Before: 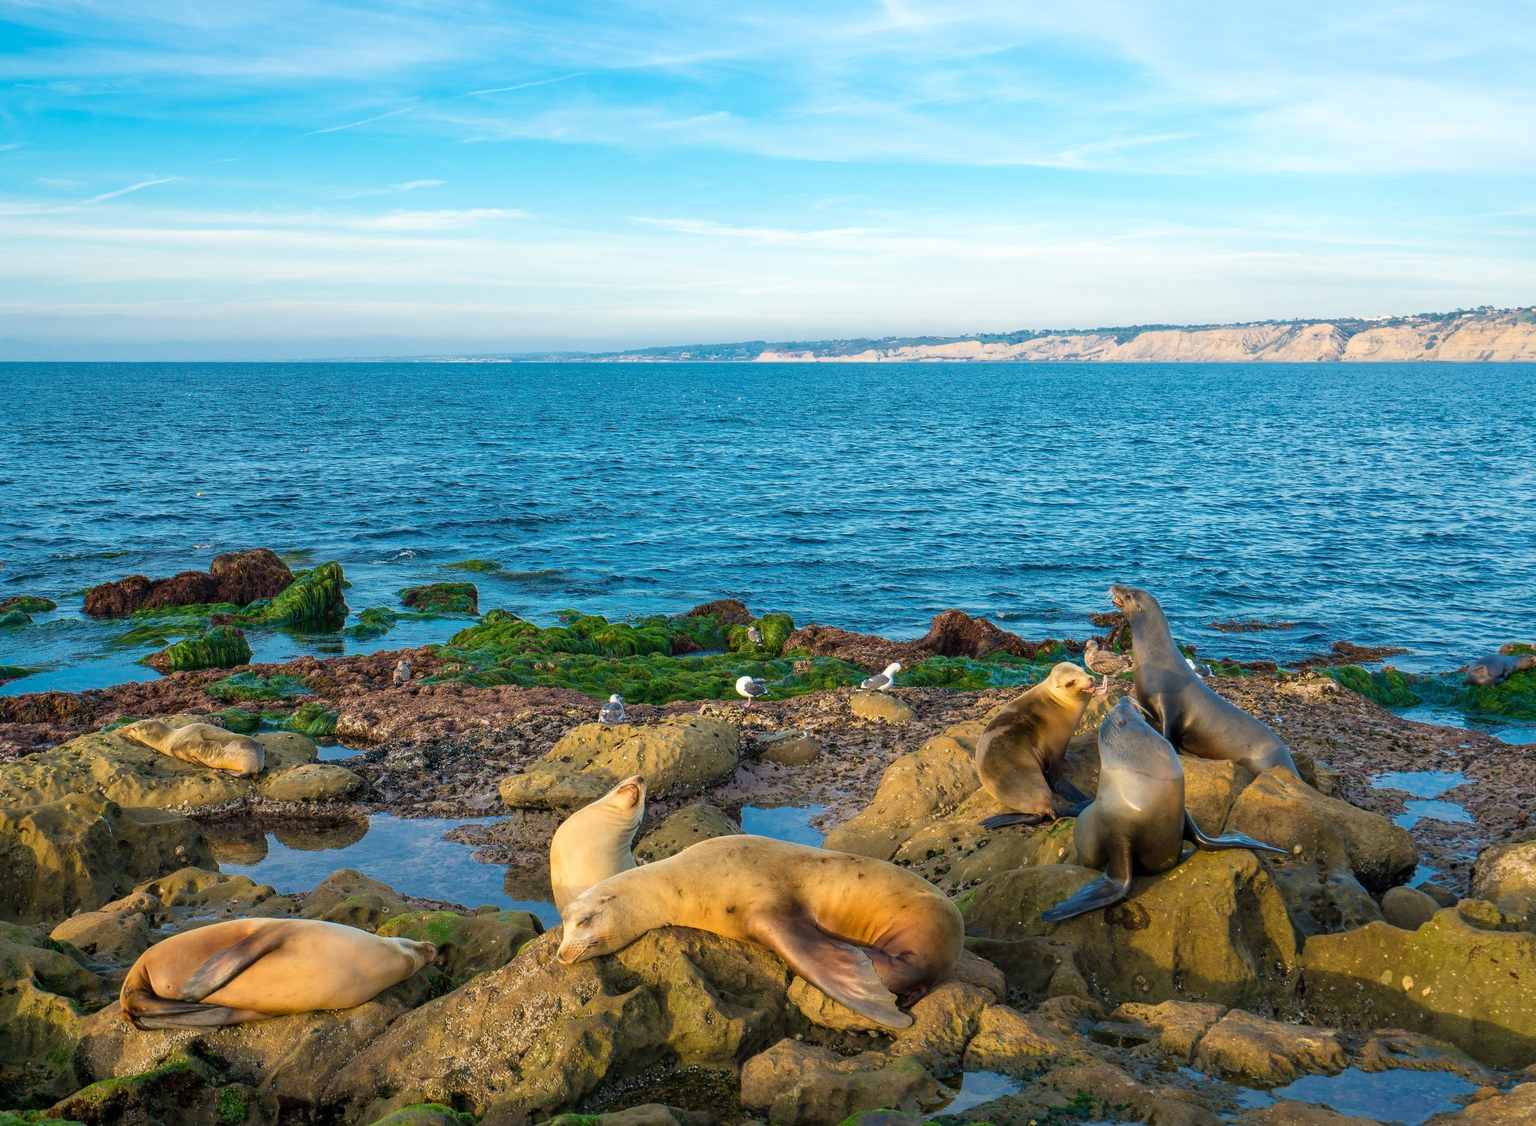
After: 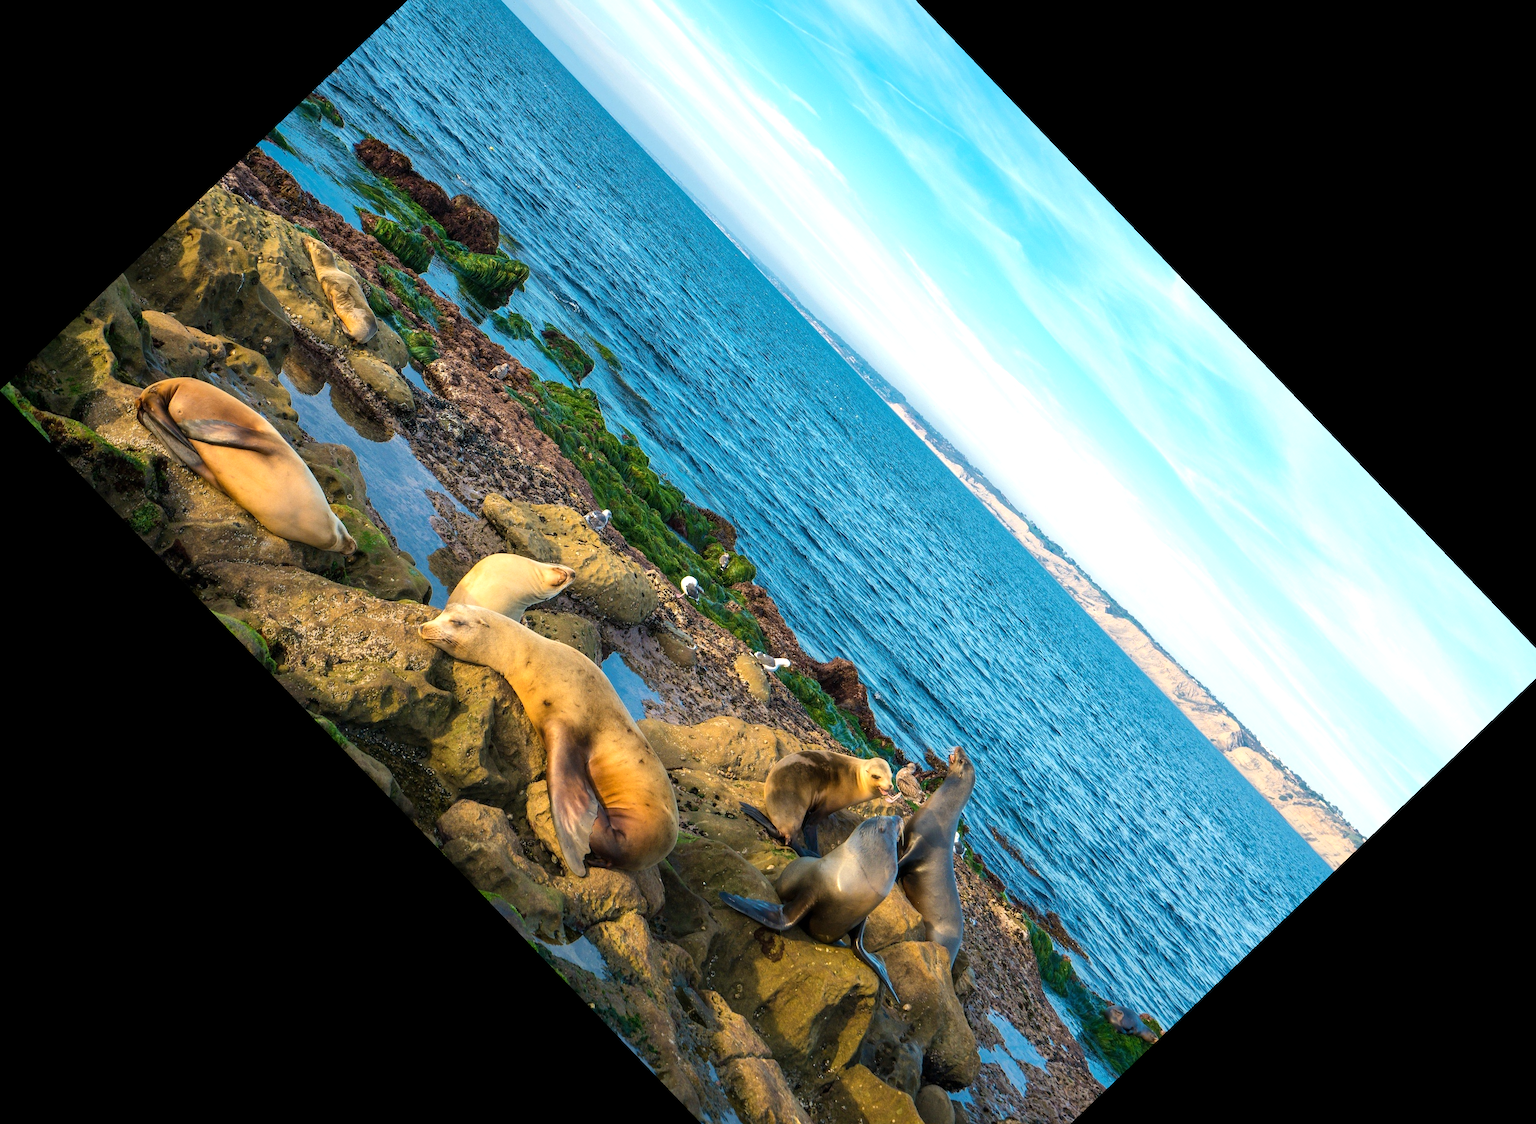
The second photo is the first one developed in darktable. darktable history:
tone equalizer: -8 EV -0.417 EV, -7 EV -0.389 EV, -6 EV -0.333 EV, -5 EV -0.222 EV, -3 EV 0.222 EV, -2 EV 0.333 EV, -1 EV 0.389 EV, +0 EV 0.417 EV, edges refinement/feathering 500, mask exposure compensation -1.57 EV, preserve details no
crop and rotate: angle -46.26°, top 16.234%, right 0.912%, bottom 11.704%
